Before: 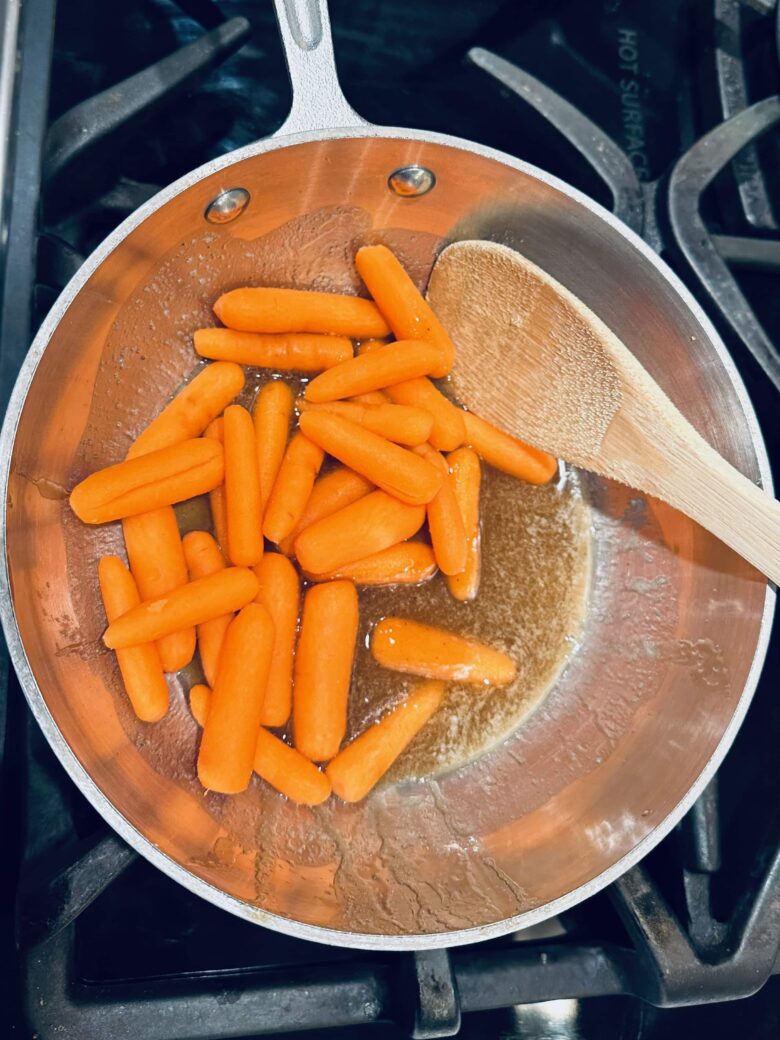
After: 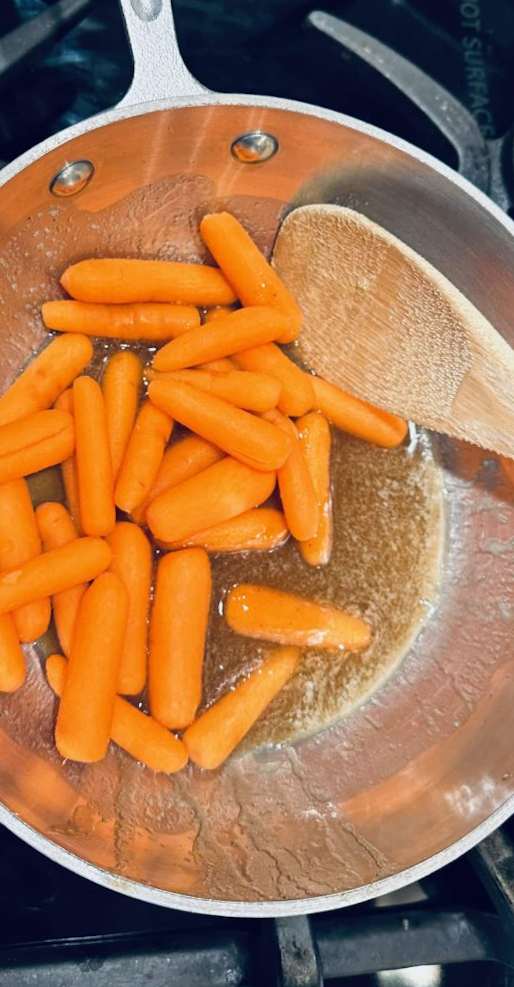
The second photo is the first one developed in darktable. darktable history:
rotate and perspective: rotation -1.32°, lens shift (horizontal) -0.031, crop left 0.015, crop right 0.985, crop top 0.047, crop bottom 0.982
crop and rotate: left 18.442%, right 15.508%
